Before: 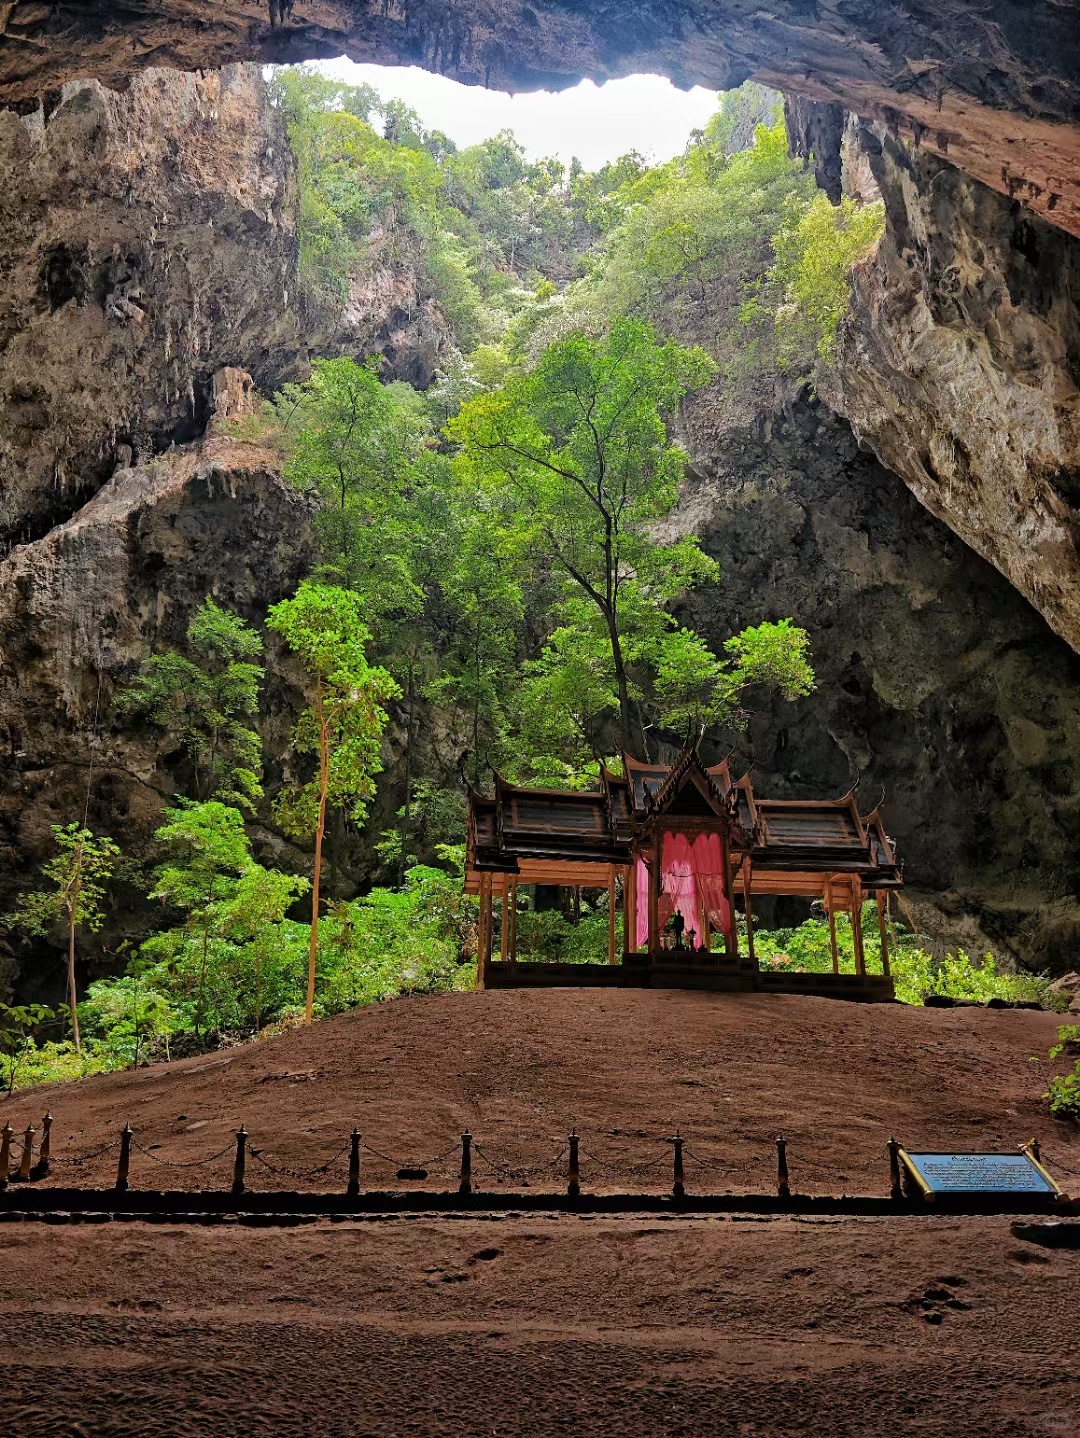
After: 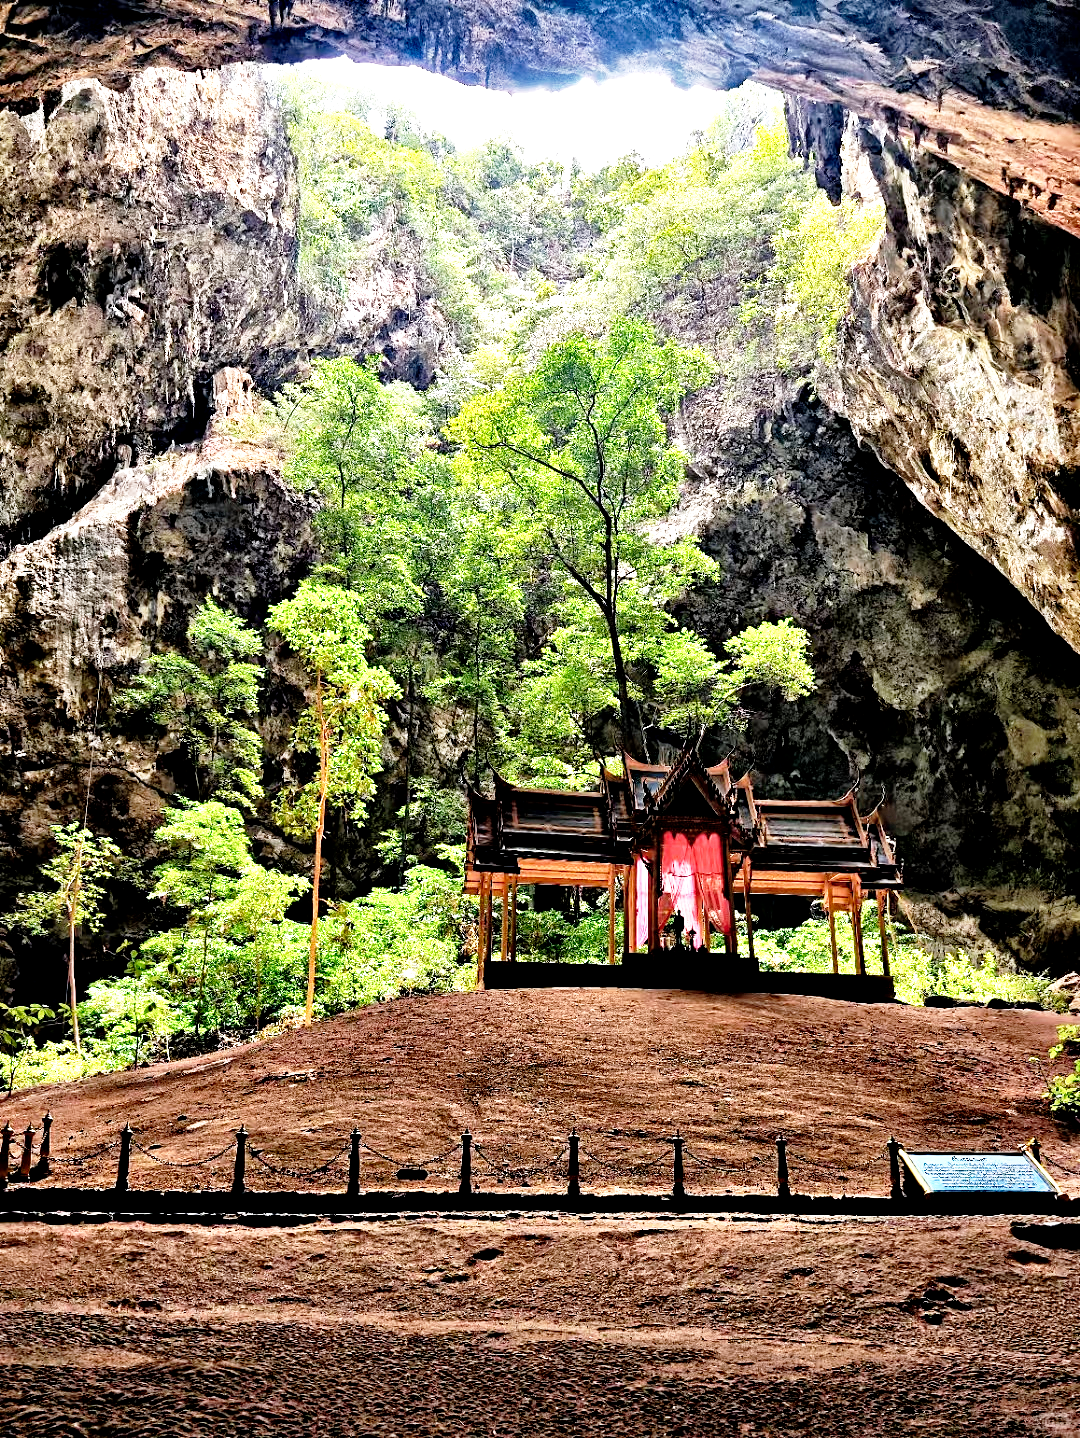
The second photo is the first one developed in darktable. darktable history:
local contrast: mode bilateral grid, contrast 20, coarseness 49, detail 160%, midtone range 0.2
exposure: black level correction 0.003, exposure 0.146 EV, compensate exposure bias true, compensate highlight preservation false
contrast brightness saturation: saturation -0.093
base curve: curves: ch0 [(0, 0) (0.012, 0.01) (0.073, 0.168) (0.31, 0.711) (0.645, 0.957) (1, 1)], preserve colors none
contrast equalizer: y [[0.6 ×6], [0.55 ×6], [0 ×6], [0 ×6], [0 ×6]]
